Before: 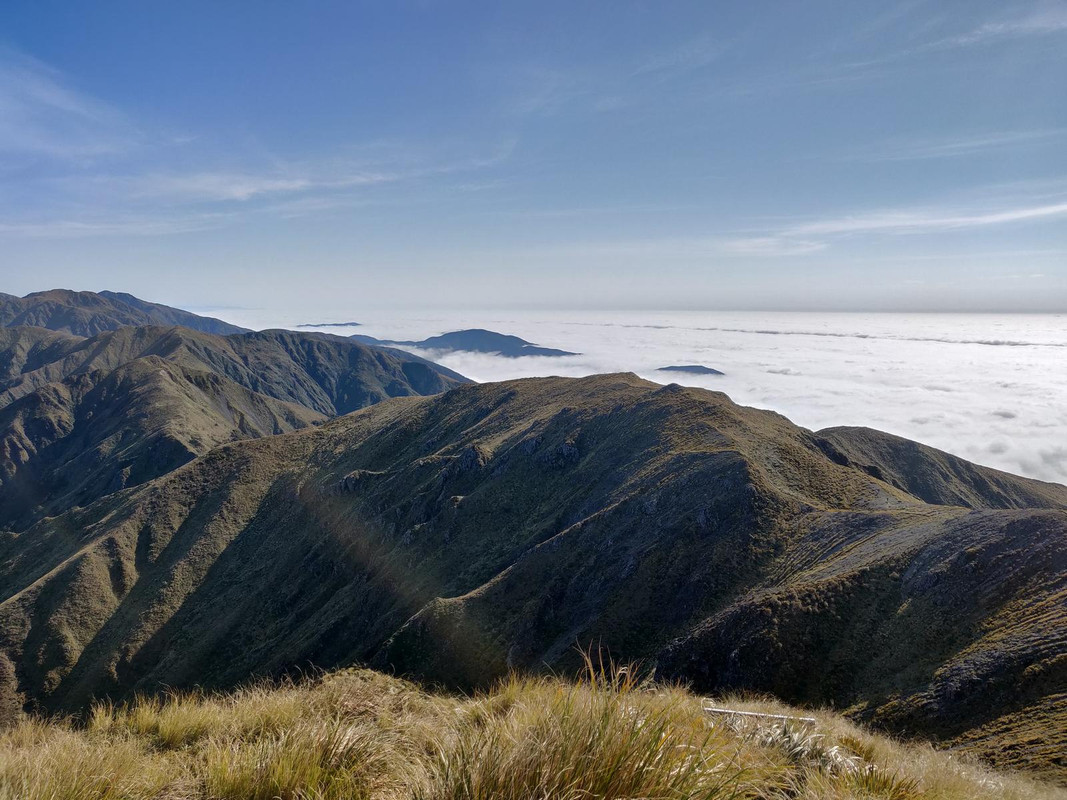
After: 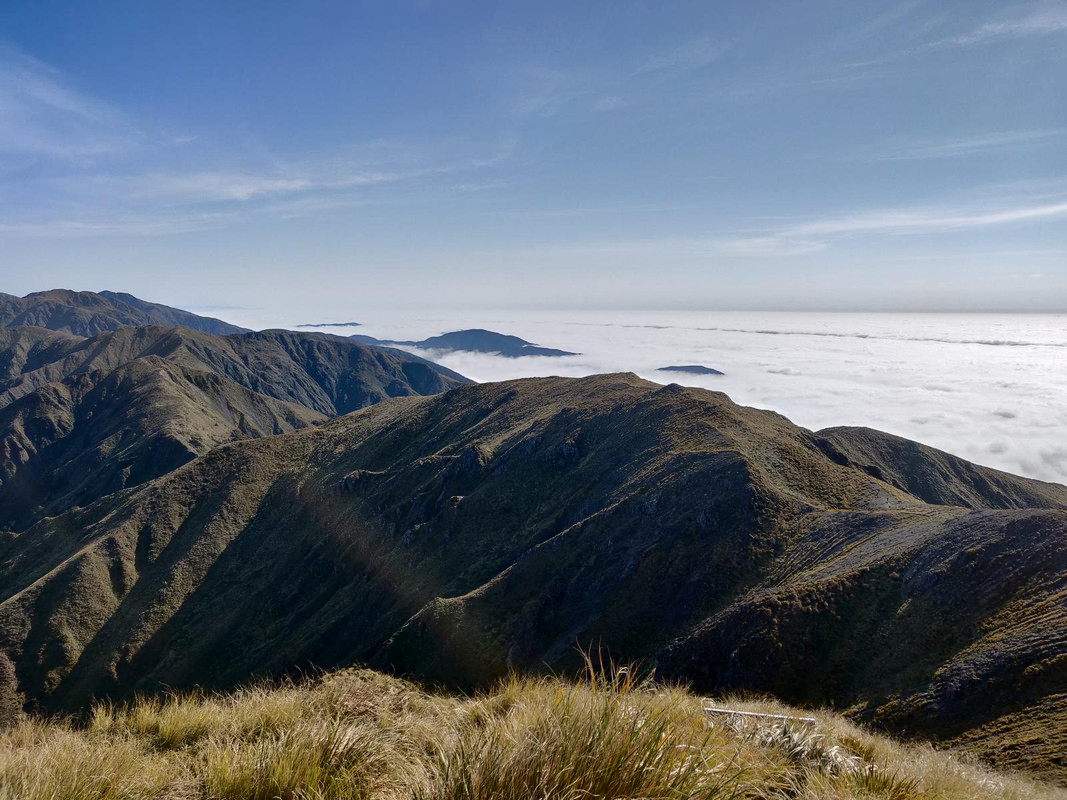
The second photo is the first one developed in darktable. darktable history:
tone curve: curves: ch0 [(0, 0) (0.003, 0.002) (0.011, 0.009) (0.025, 0.019) (0.044, 0.031) (0.069, 0.044) (0.1, 0.061) (0.136, 0.087) (0.177, 0.127) (0.224, 0.172) (0.277, 0.226) (0.335, 0.295) (0.399, 0.367) (0.468, 0.445) (0.543, 0.536) (0.623, 0.626) (0.709, 0.717) (0.801, 0.806) (0.898, 0.889) (1, 1)], color space Lab, independent channels, preserve colors none
